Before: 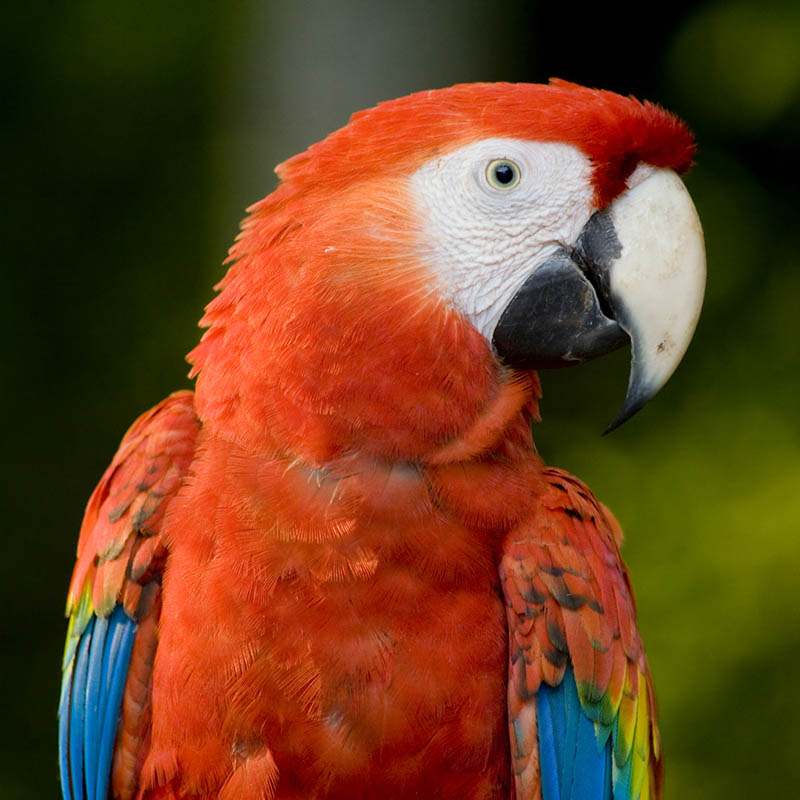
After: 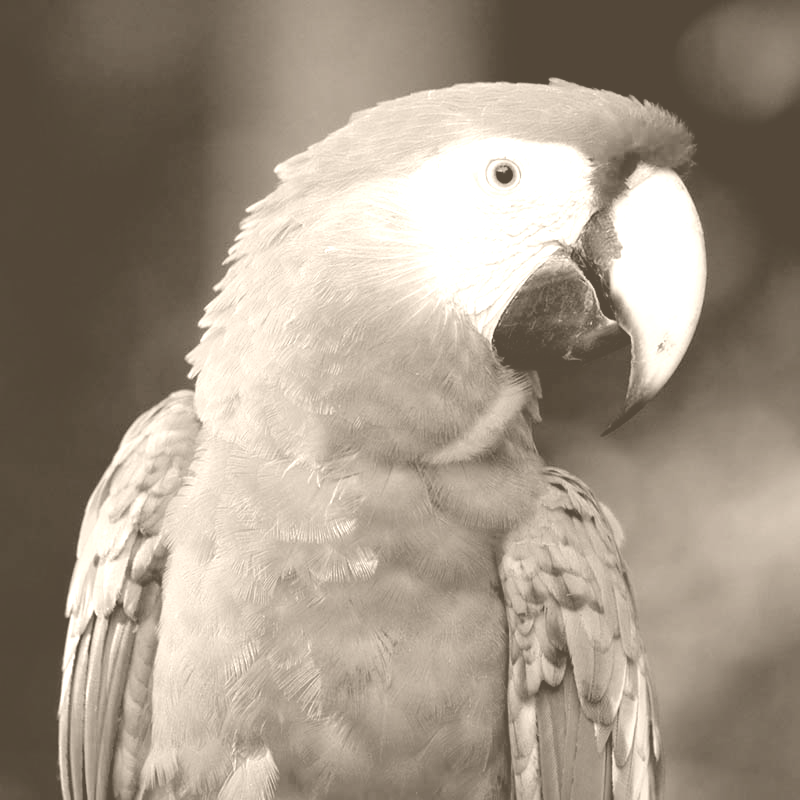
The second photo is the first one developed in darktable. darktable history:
color balance: lift [1, 1.015, 1.004, 0.985], gamma [1, 0.958, 0.971, 1.042], gain [1, 0.956, 0.977, 1.044]
colorize: hue 34.49°, saturation 35.33%, source mix 100%, version 1
color calibration: x 0.37, y 0.382, temperature 4313.32 K
velvia: on, module defaults
color balance rgb: perceptual saturation grading › global saturation 20%, global vibrance 20%
